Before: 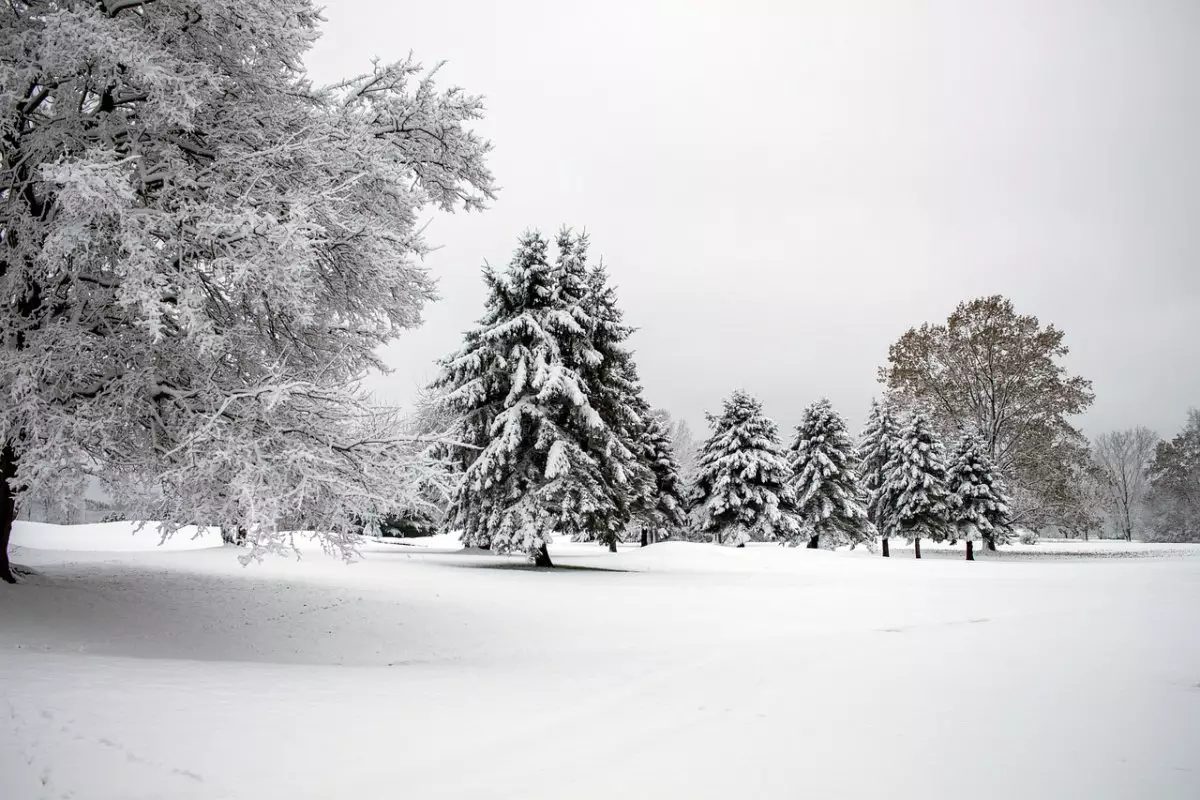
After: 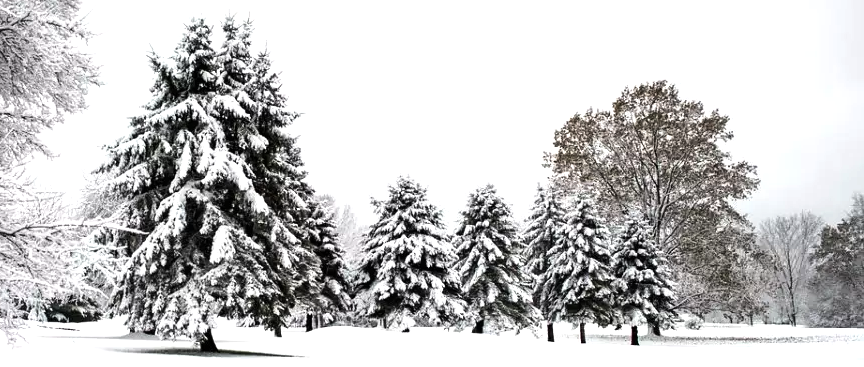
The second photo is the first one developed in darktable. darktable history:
crop and rotate: left 27.938%, top 27.046%, bottom 27.046%
tone equalizer: -8 EV -0.75 EV, -7 EV -0.7 EV, -6 EV -0.6 EV, -5 EV -0.4 EV, -3 EV 0.4 EV, -2 EV 0.6 EV, -1 EV 0.7 EV, +0 EV 0.75 EV, edges refinement/feathering 500, mask exposure compensation -1.57 EV, preserve details no
